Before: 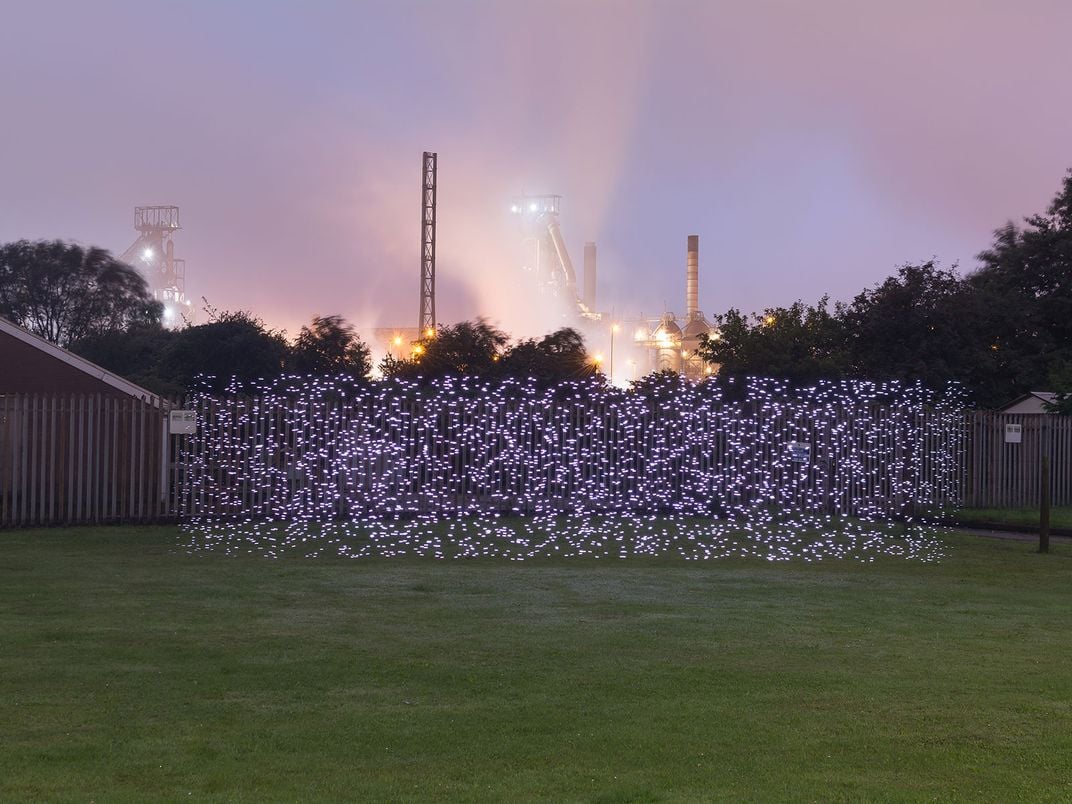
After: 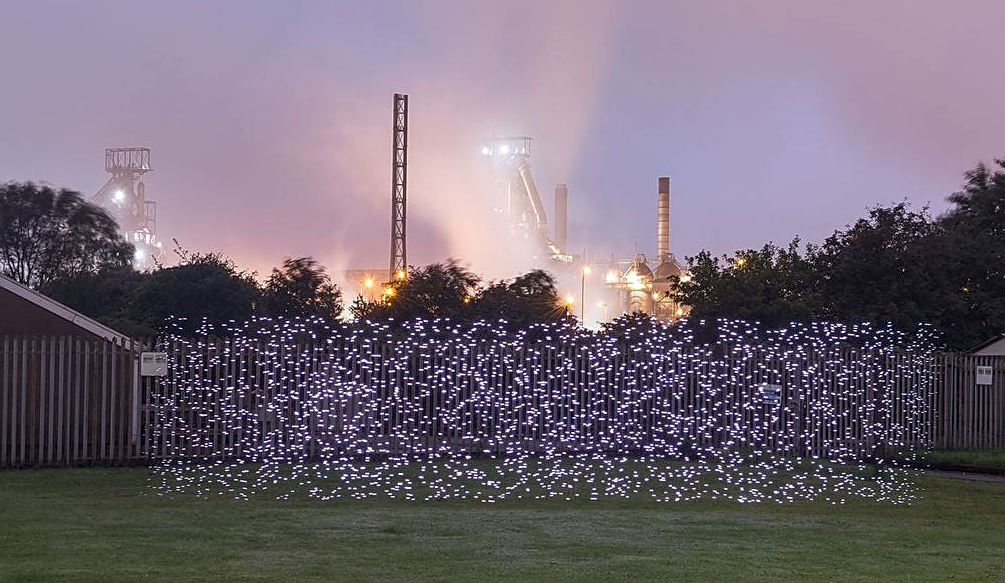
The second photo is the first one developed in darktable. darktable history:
crop: left 2.737%, top 7.287%, right 3.421%, bottom 20.179%
local contrast: on, module defaults
sharpen: on, module defaults
rgb levels: preserve colors max RGB
